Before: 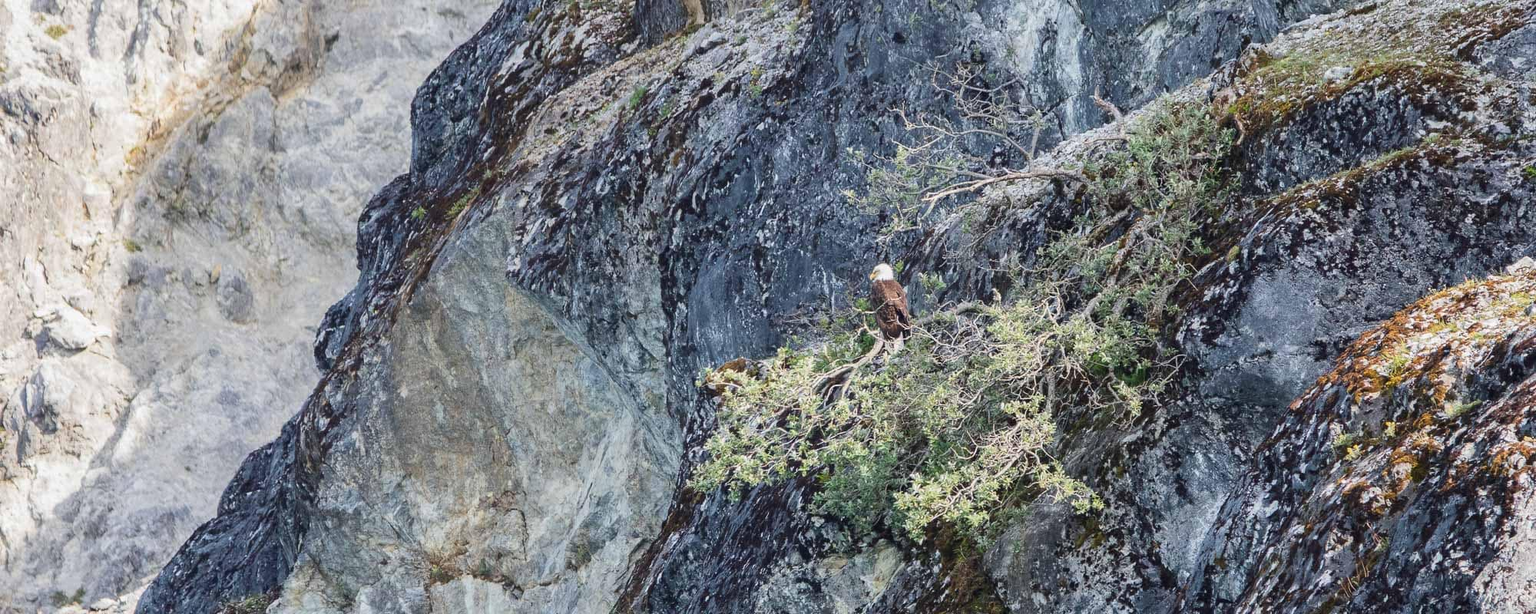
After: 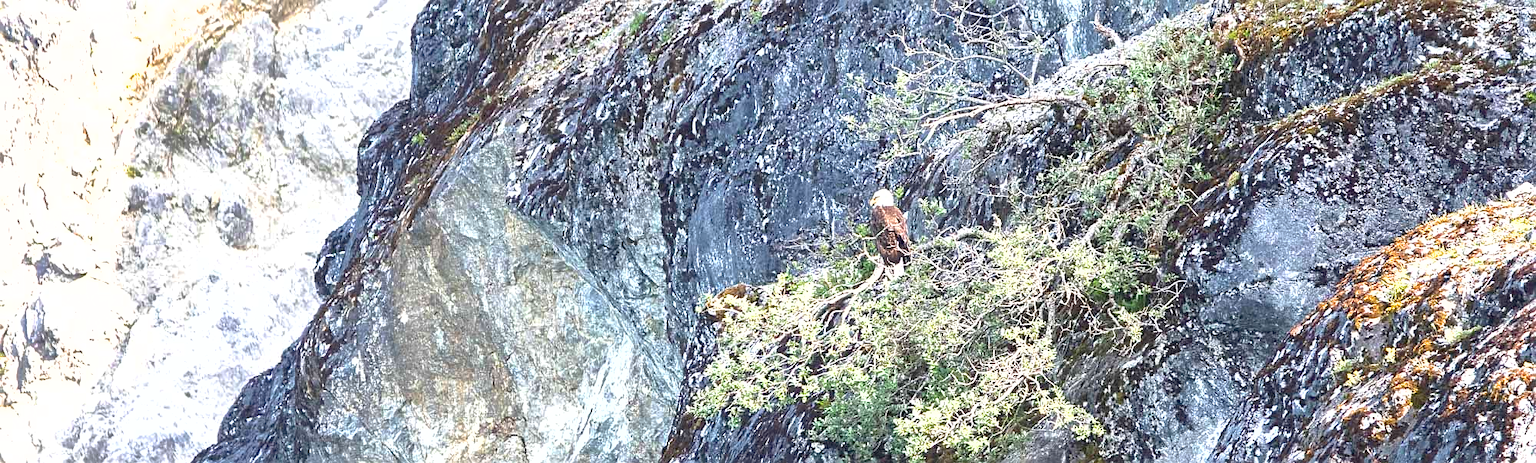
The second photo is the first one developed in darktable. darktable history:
exposure: black level correction 0, exposure 1.2 EV, compensate highlight preservation false
crop and rotate: top 12.147%, bottom 12.299%
shadows and highlights: on, module defaults
sharpen: on, module defaults
